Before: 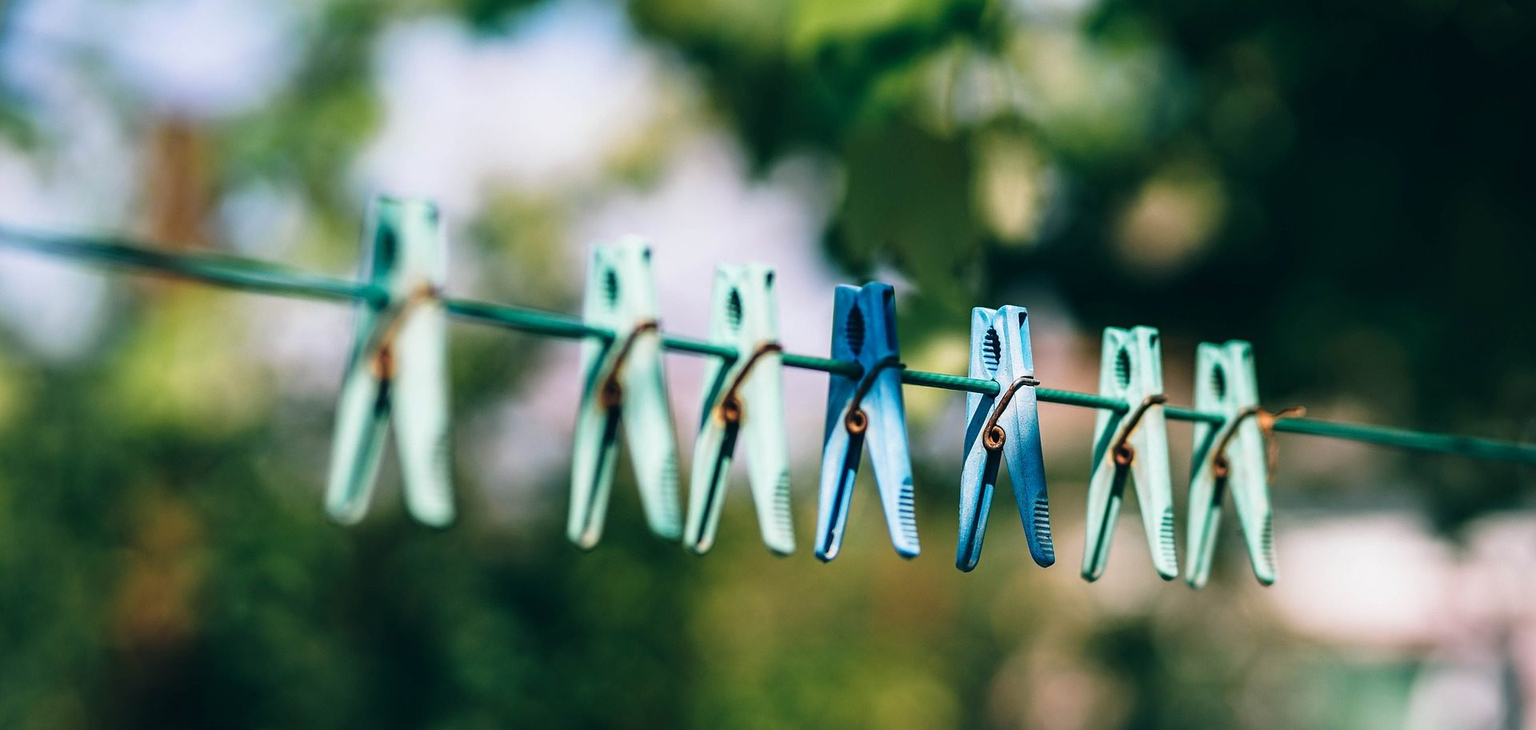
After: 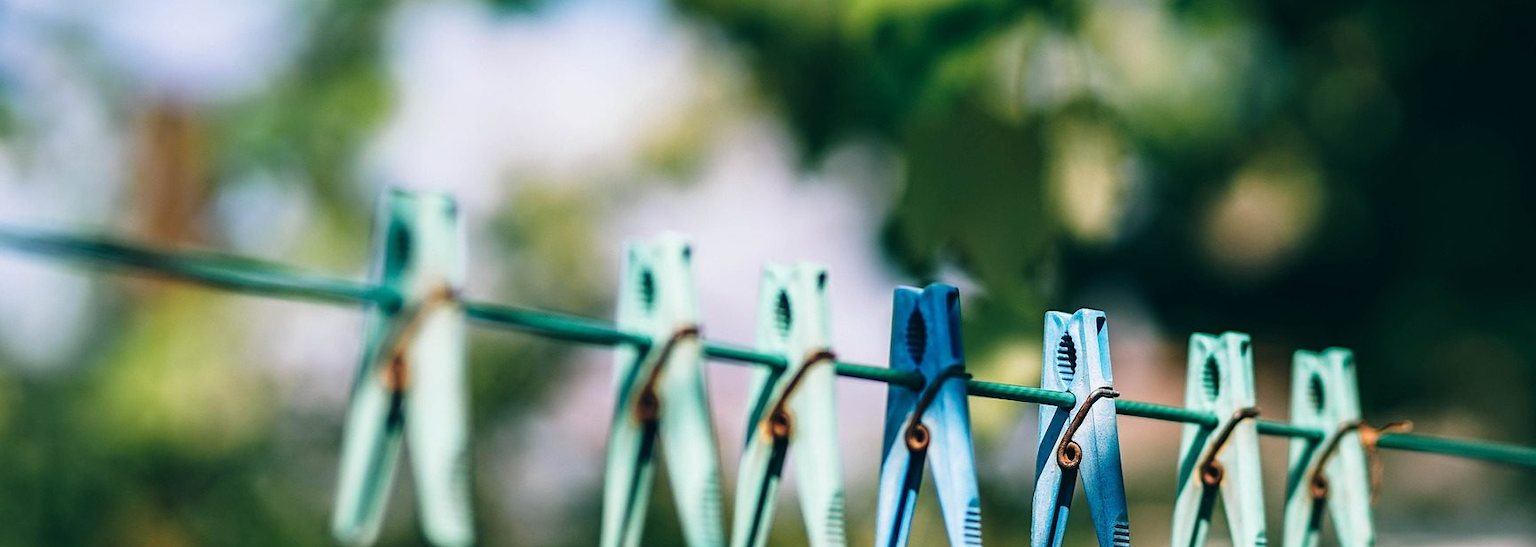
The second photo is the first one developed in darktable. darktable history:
crop: left 1.592%, top 3.411%, right 7.66%, bottom 28.436%
